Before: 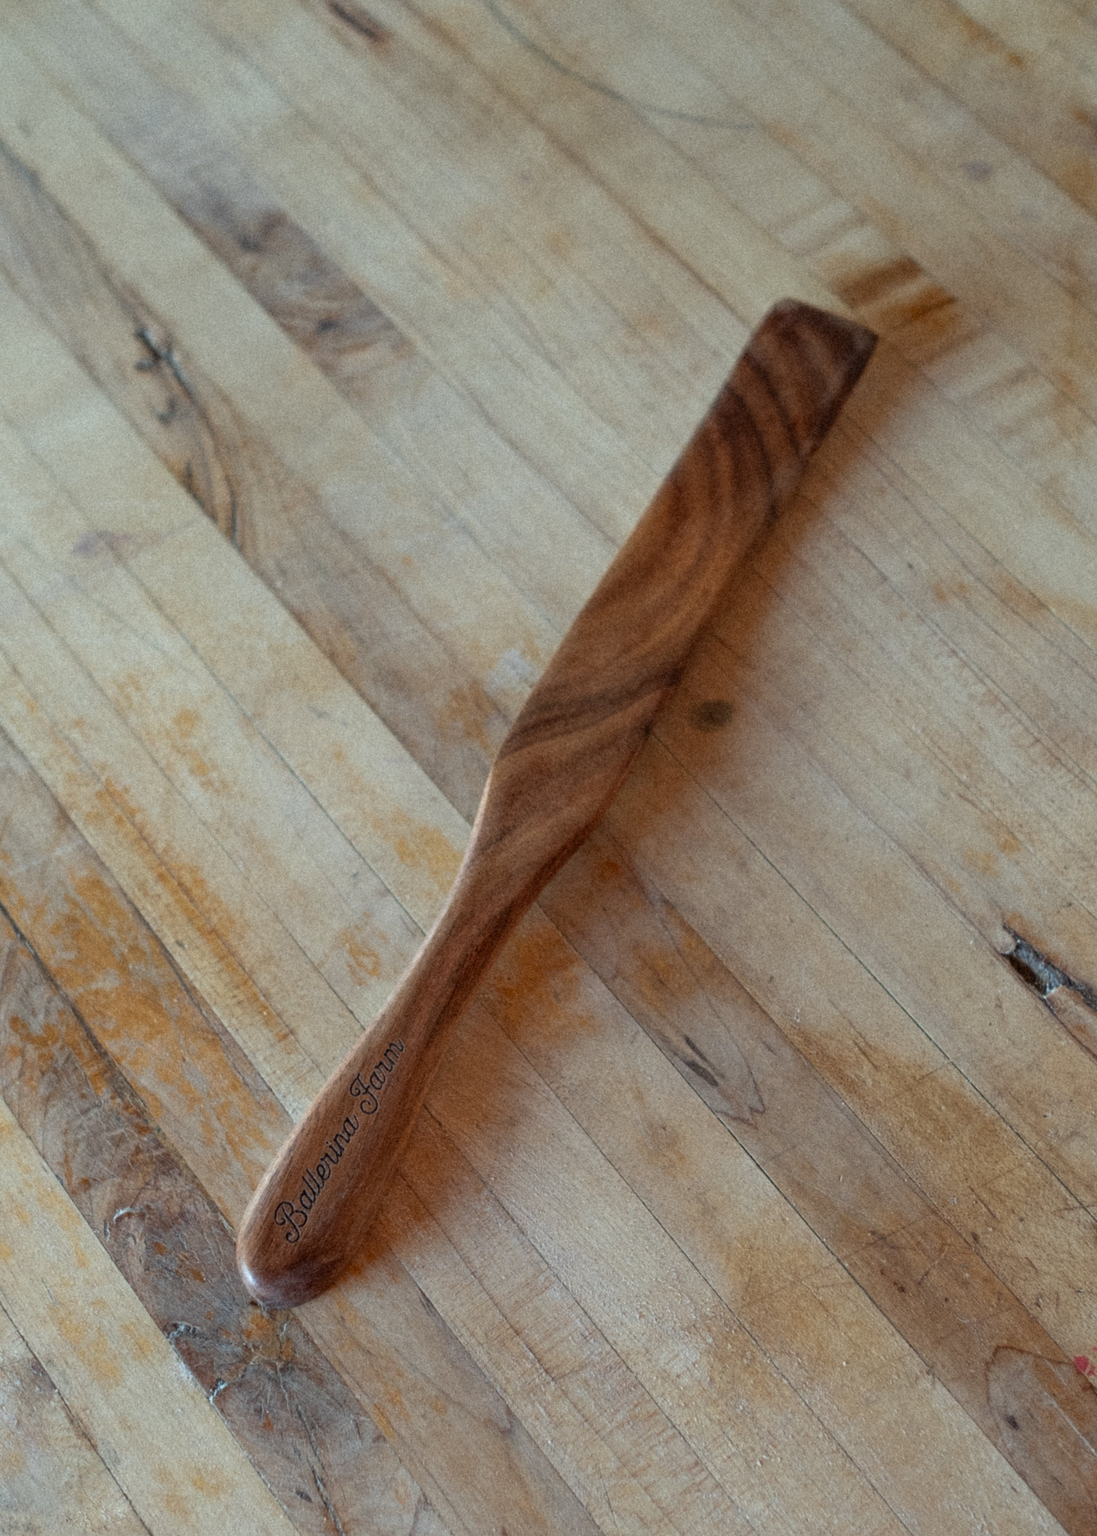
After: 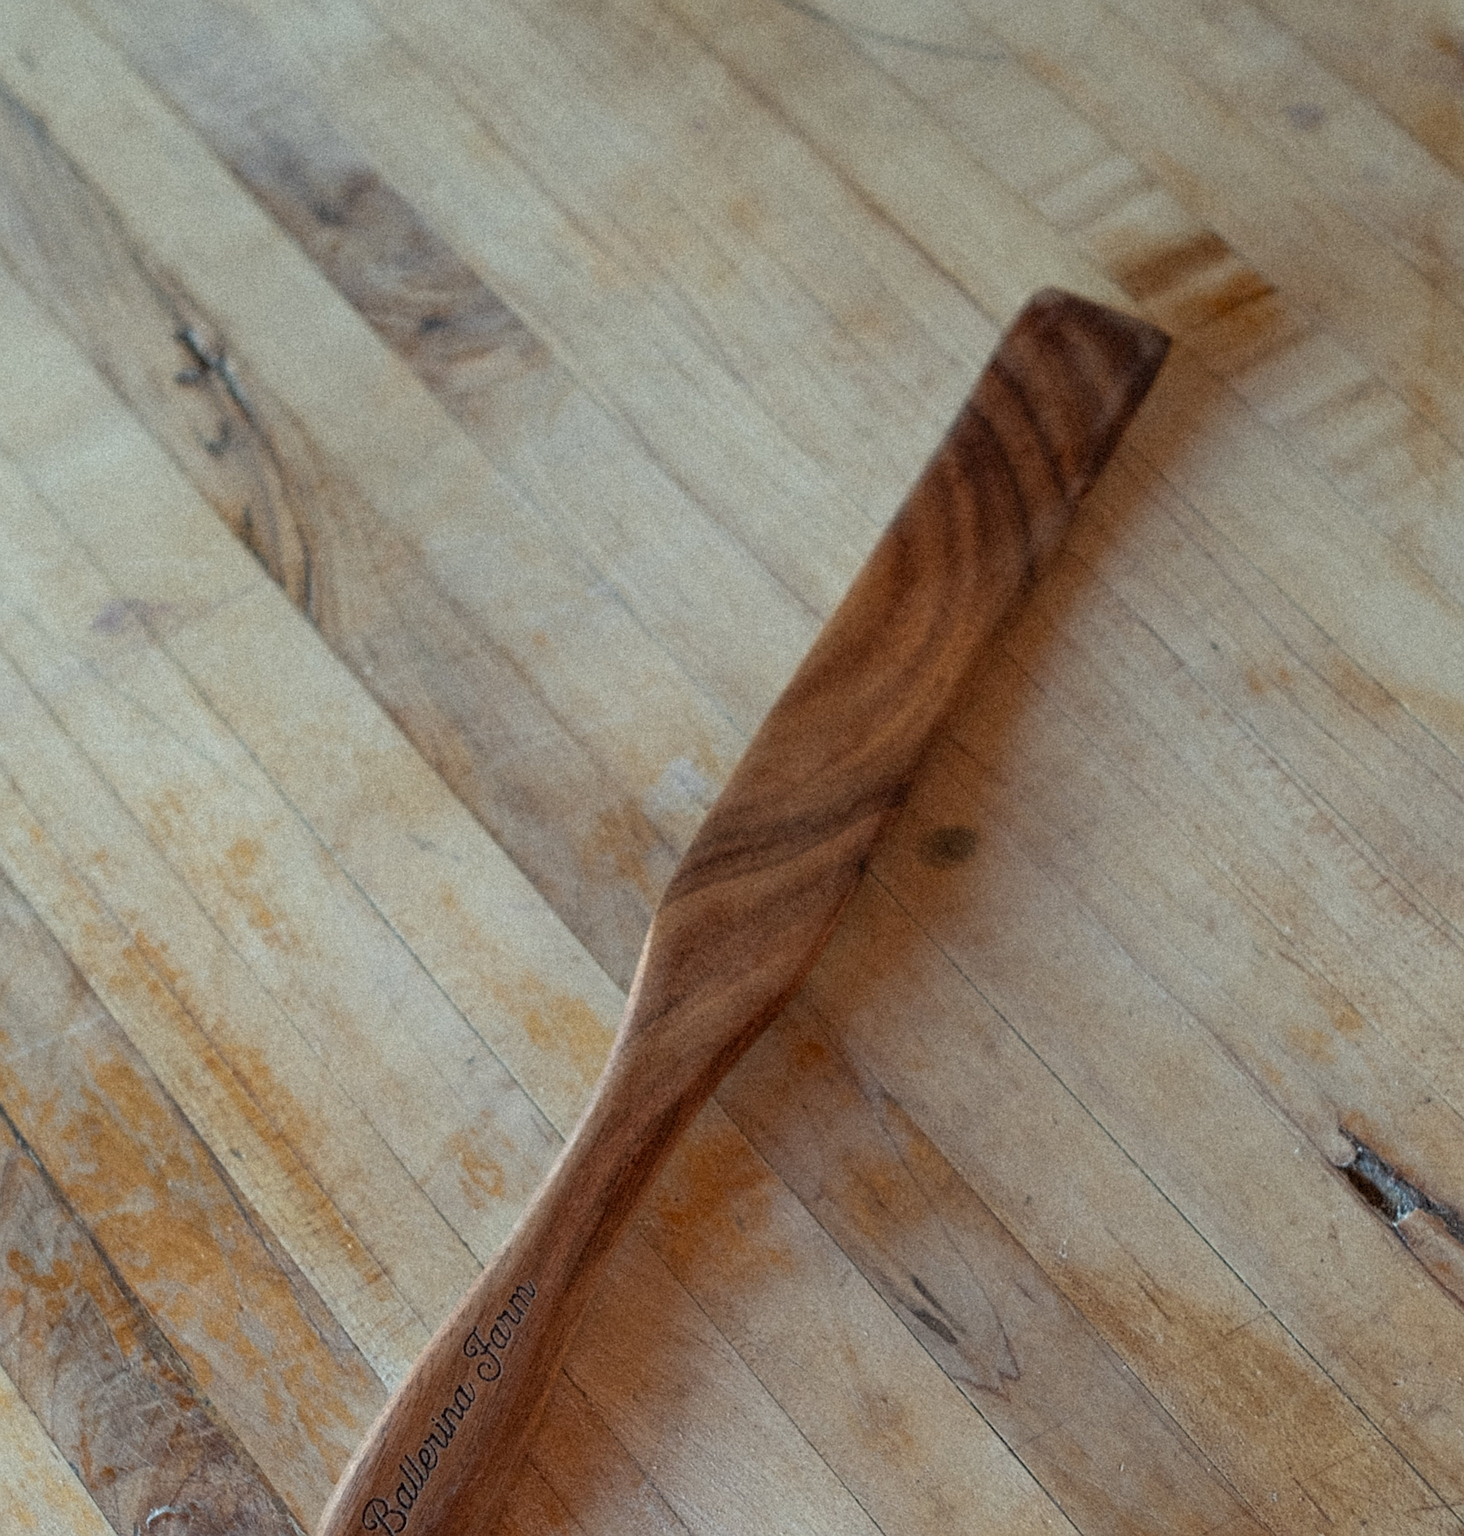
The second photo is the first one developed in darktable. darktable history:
crop: left 0.409%, top 5.479%, bottom 19.913%
tone equalizer: on, module defaults
sharpen: on, module defaults
